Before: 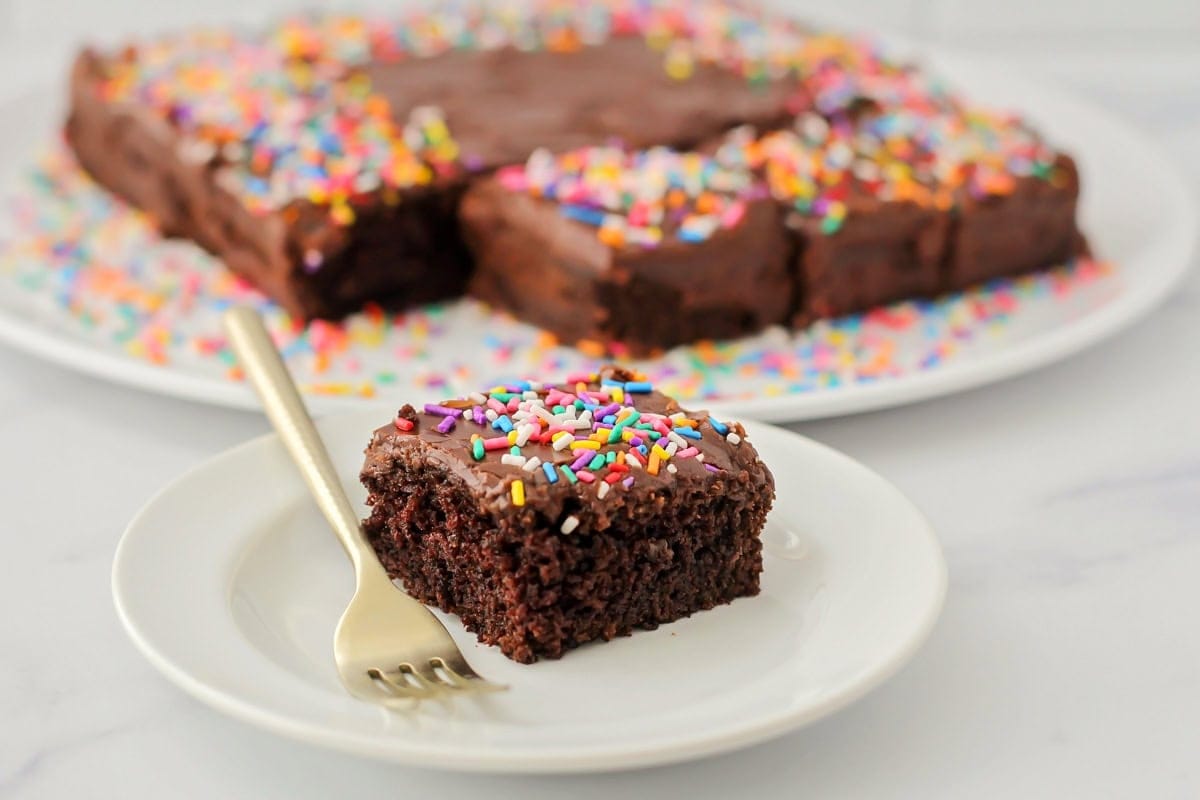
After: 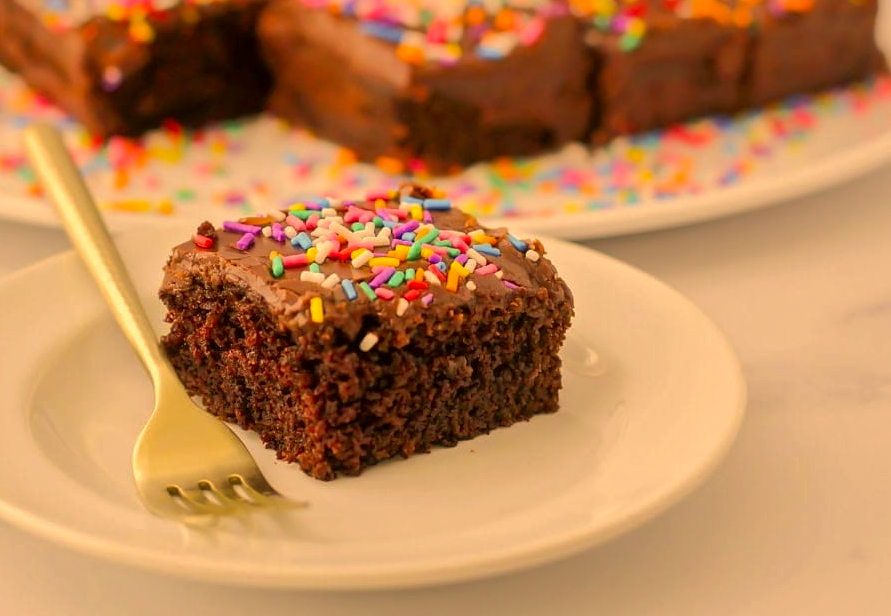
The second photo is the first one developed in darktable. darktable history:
shadows and highlights: on, module defaults
color correction: highlights a* 18.08, highlights b* 35.56, shadows a* 1.04, shadows b* 6.21, saturation 1.05
crop: left 16.83%, top 22.964%, right 8.842%
